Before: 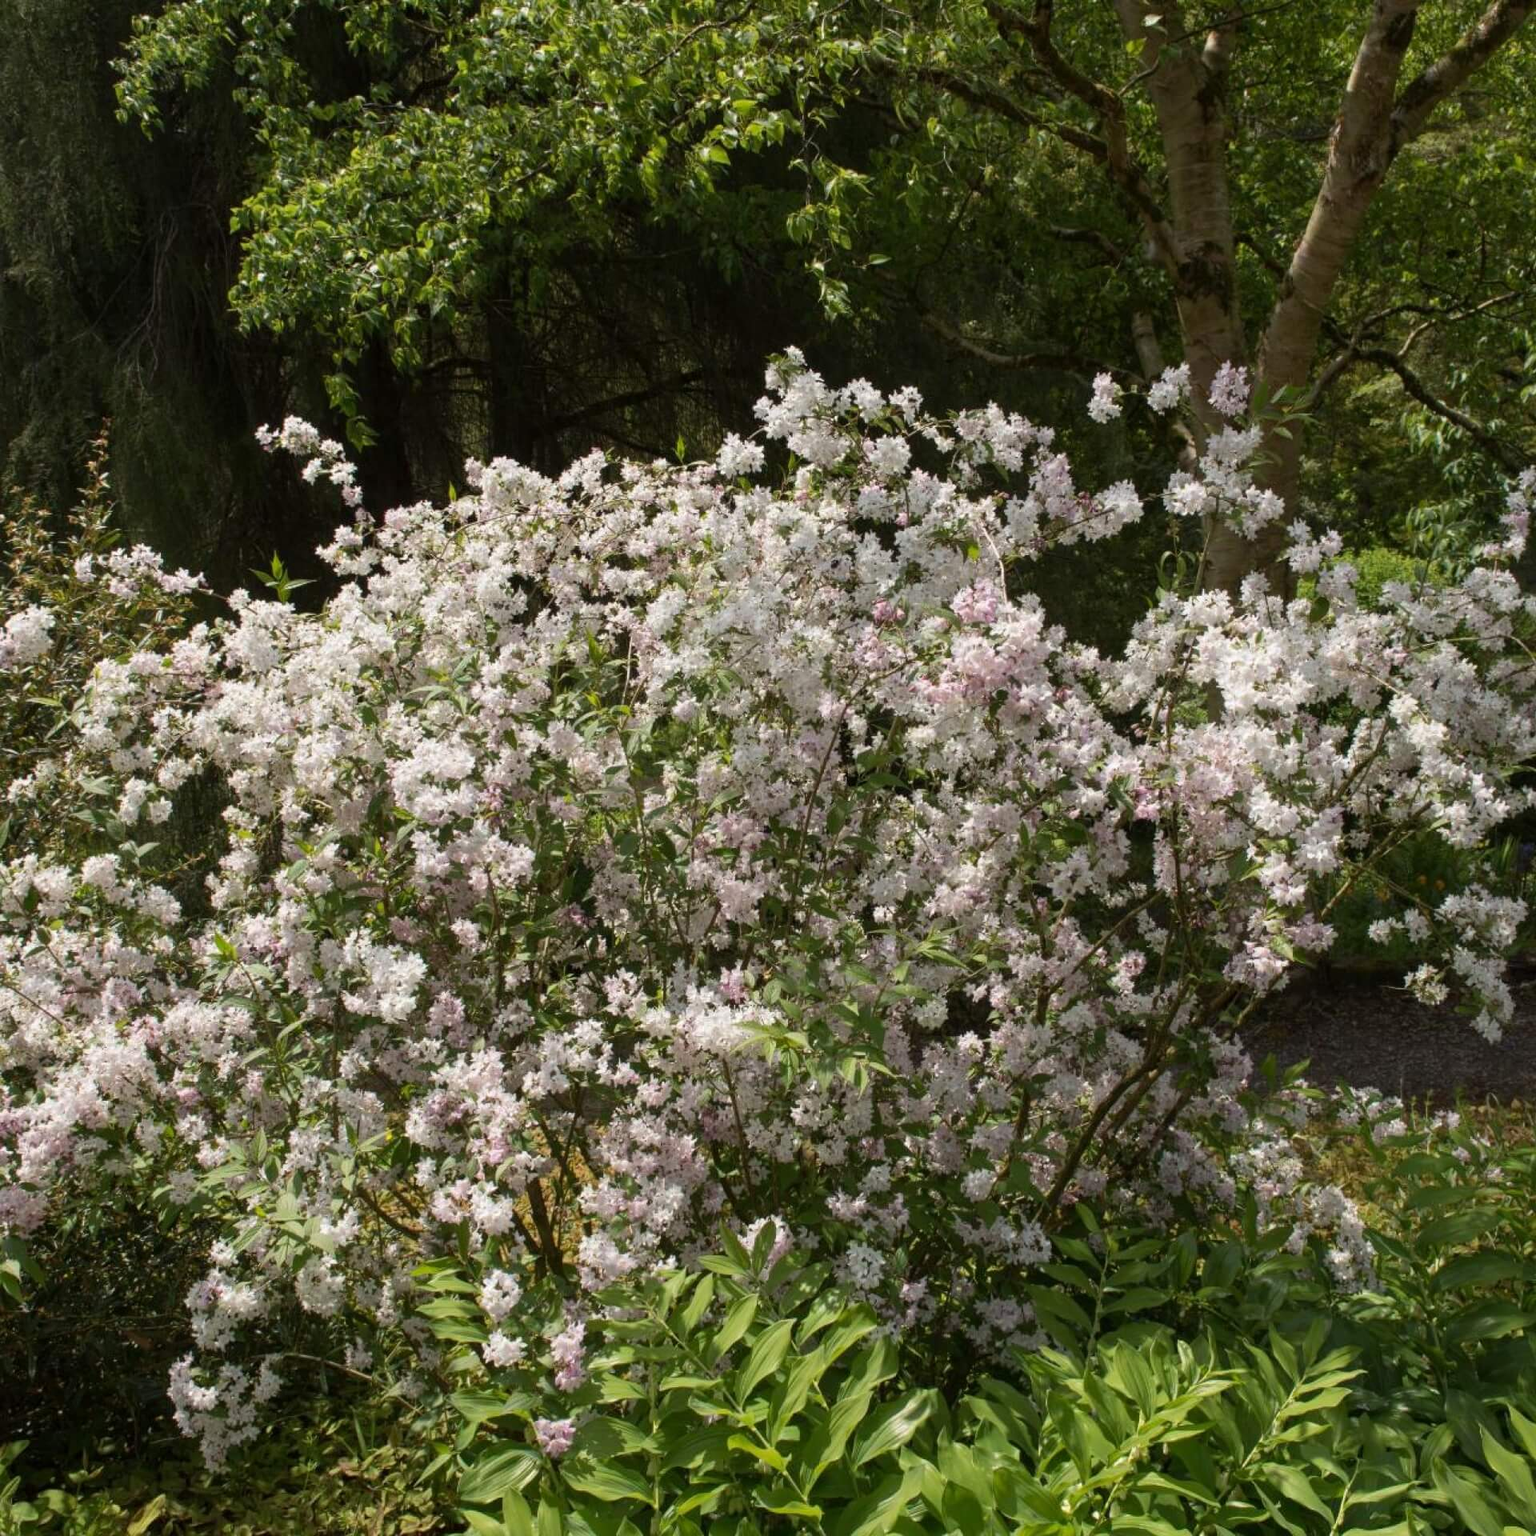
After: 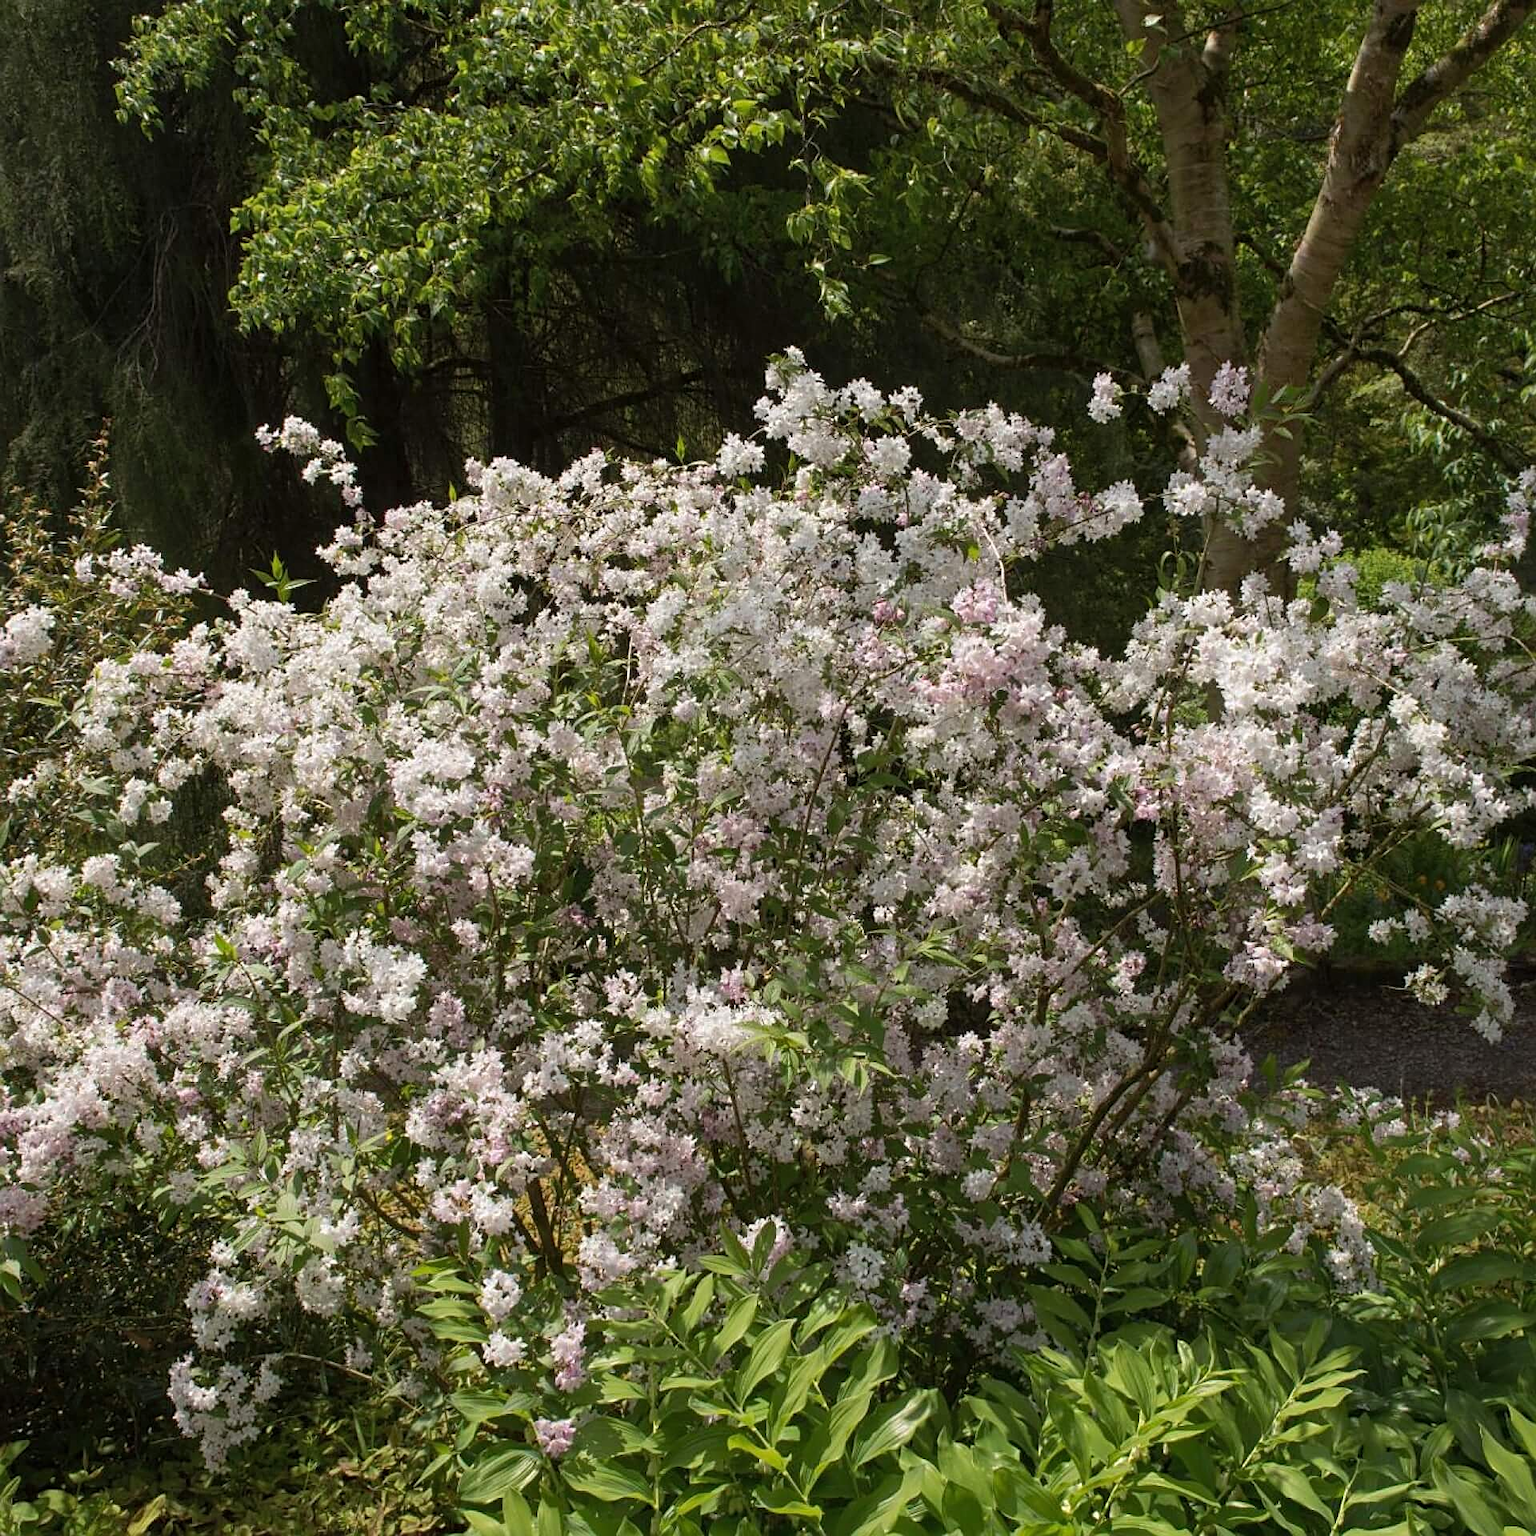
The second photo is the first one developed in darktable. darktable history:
sharpen: on, module defaults
shadows and highlights: shadows 25.68, highlights -25.89
